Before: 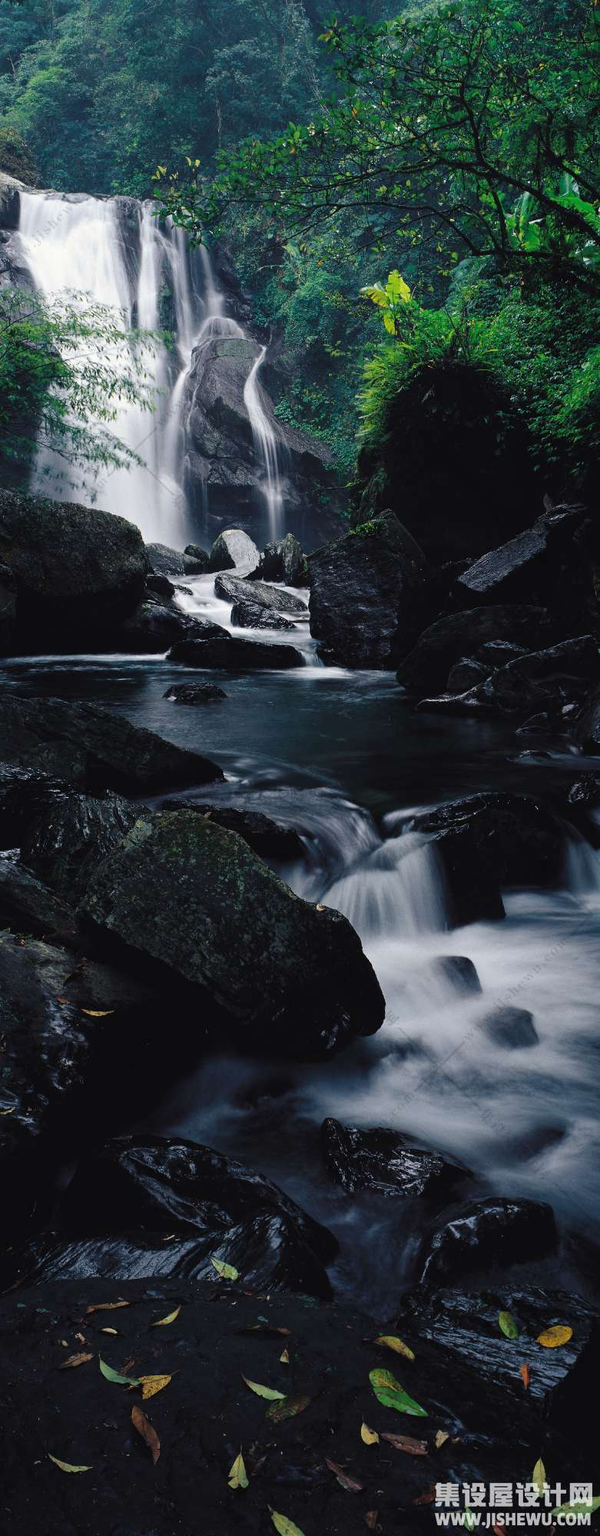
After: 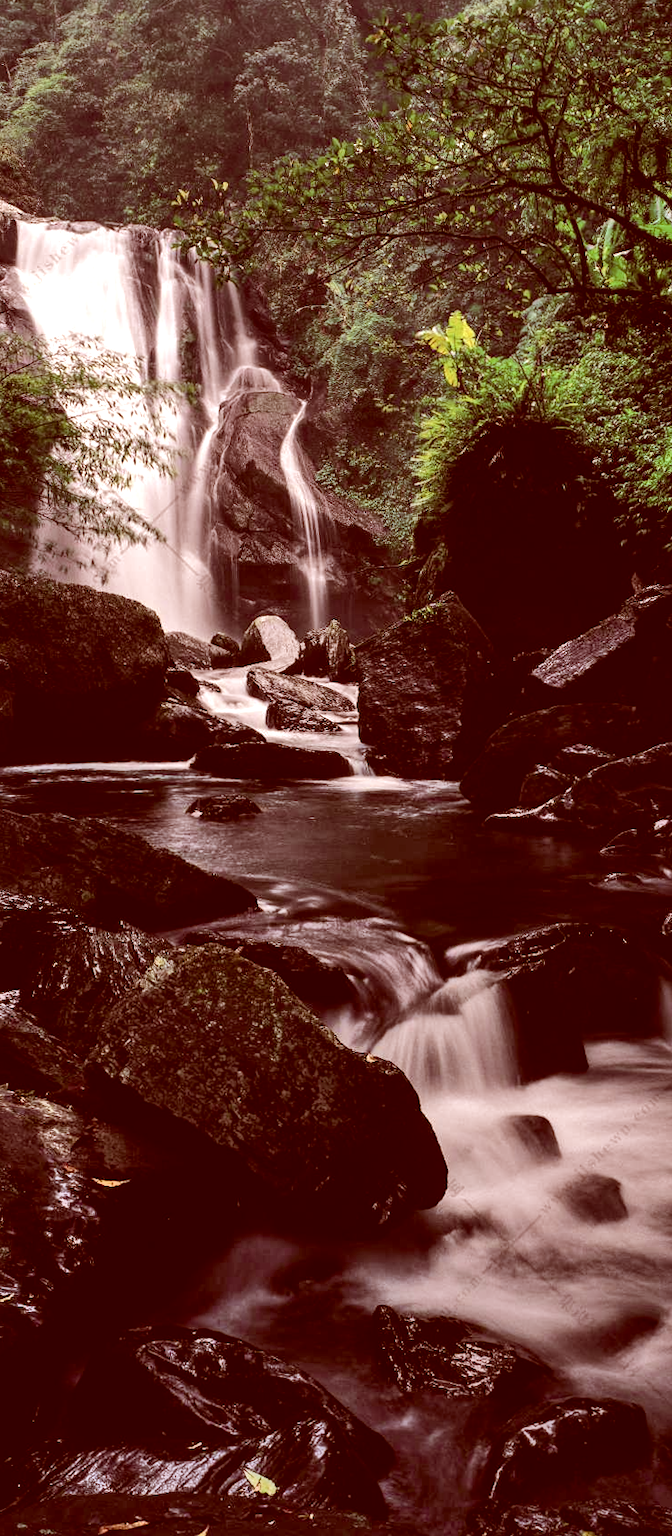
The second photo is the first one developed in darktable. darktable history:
crop and rotate: angle 0.143°, left 0.354%, right 3.318%, bottom 14.122%
tone equalizer: -8 EV -0.432 EV, -7 EV -0.354 EV, -6 EV -0.303 EV, -5 EV -0.253 EV, -3 EV 0.241 EV, -2 EV 0.315 EV, -1 EV 0.414 EV, +0 EV 0.446 EV, edges refinement/feathering 500, mask exposure compensation -1.57 EV, preserve details no
shadows and highlights: soften with gaussian
local contrast: on, module defaults
color correction: highlights a* 9.19, highlights b* 8.47, shadows a* 39.84, shadows b* 39.87, saturation 0.767
contrast equalizer: octaves 7, y [[0.5 ×6], [0.5 ×6], [0.5, 0.5, 0.501, 0.545, 0.707, 0.863], [0 ×6], [0 ×6]], mix 0.3
exposure: compensate highlight preservation false
